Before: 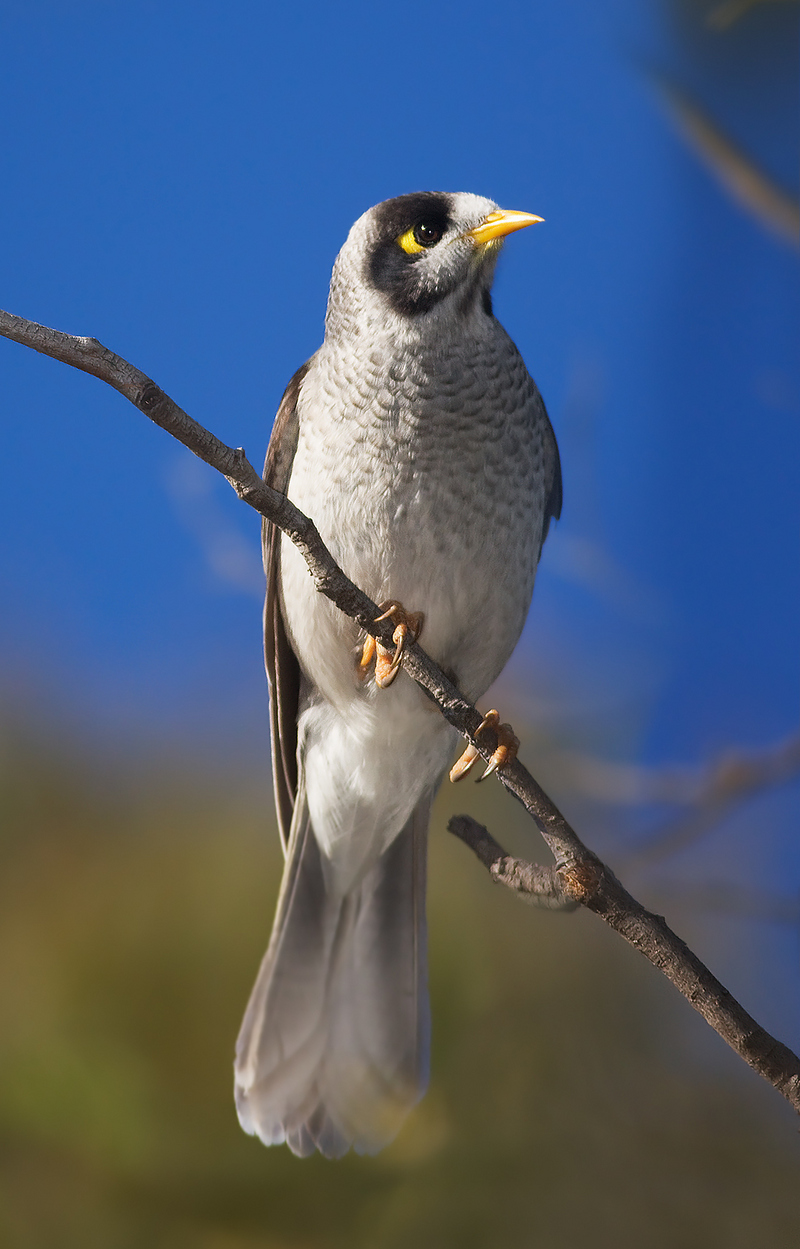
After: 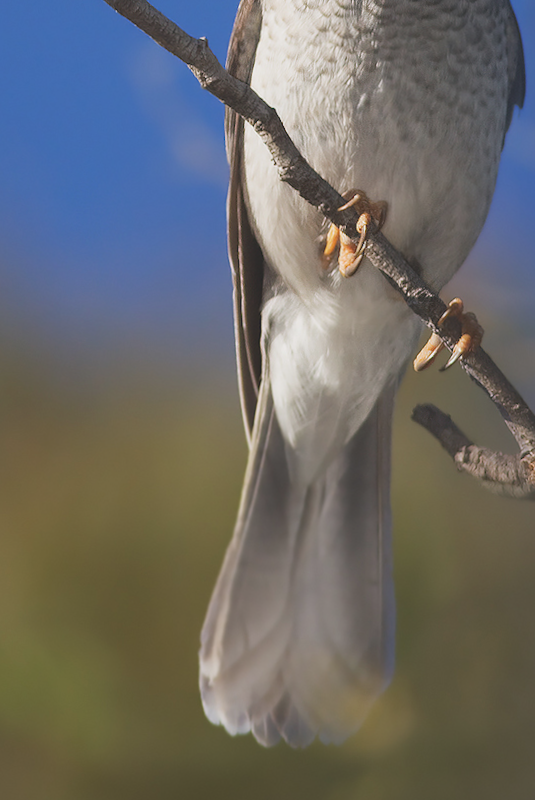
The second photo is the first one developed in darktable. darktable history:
rotate and perspective: rotation -1°, crop left 0.011, crop right 0.989, crop top 0.025, crop bottom 0.975
color balance: lift [1.01, 1, 1, 1], gamma [1.097, 1, 1, 1], gain [0.85, 1, 1, 1]
crop and rotate: angle -0.82°, left 3.85%, top 31.828%, right 27.992%
tone equalizer: on, module defaults
